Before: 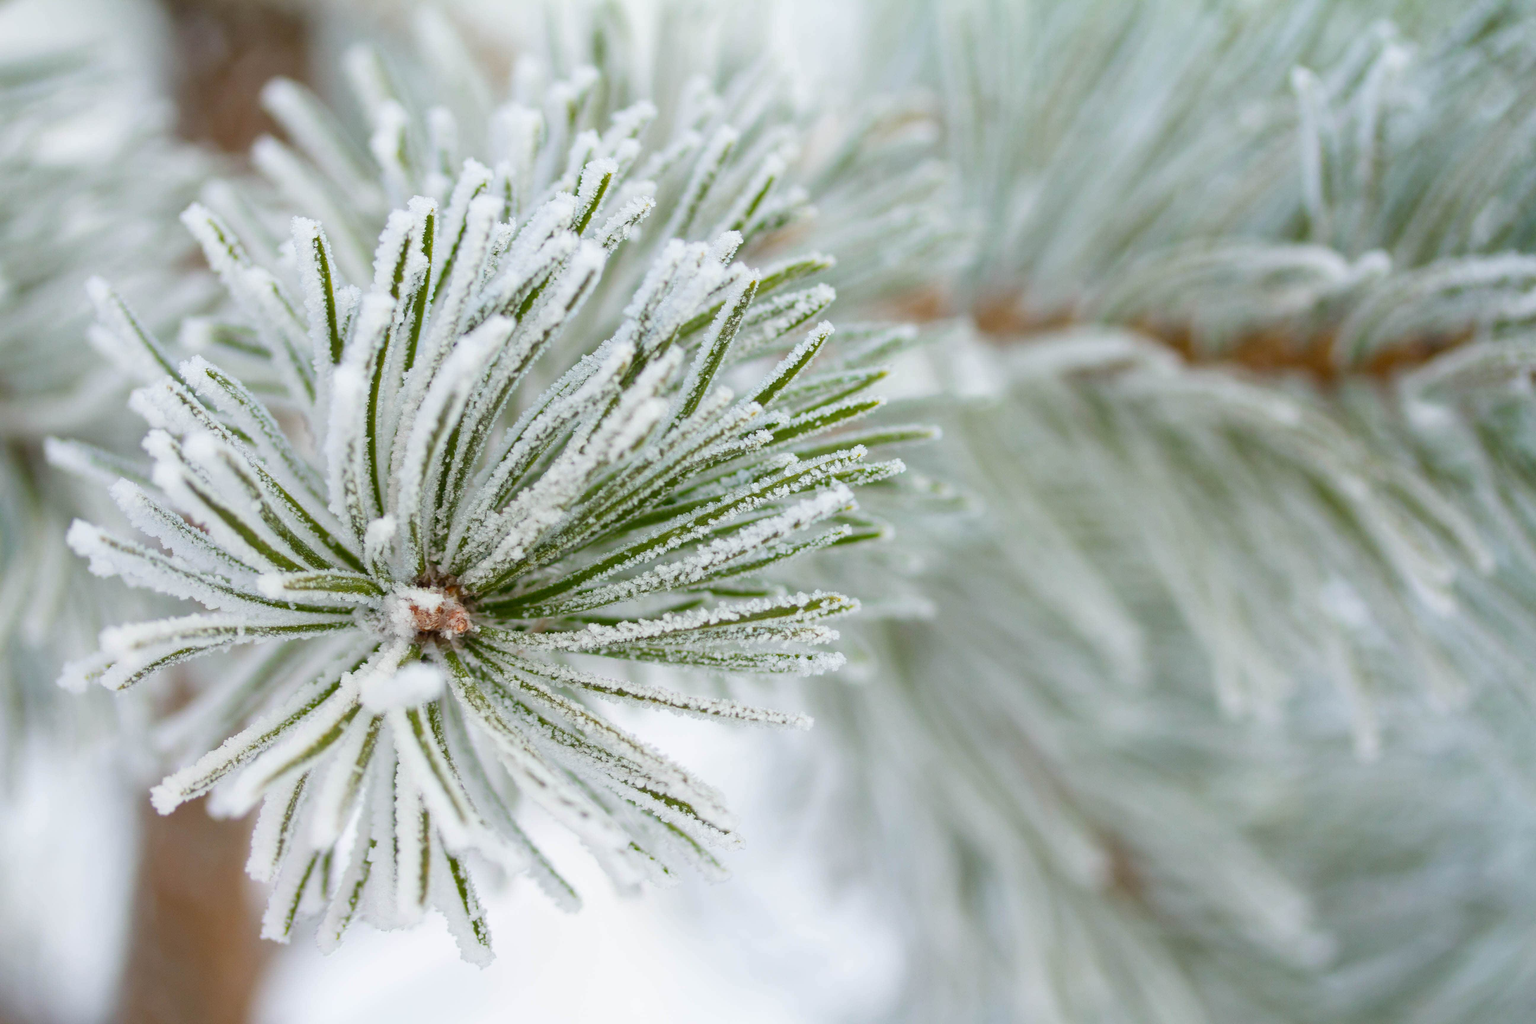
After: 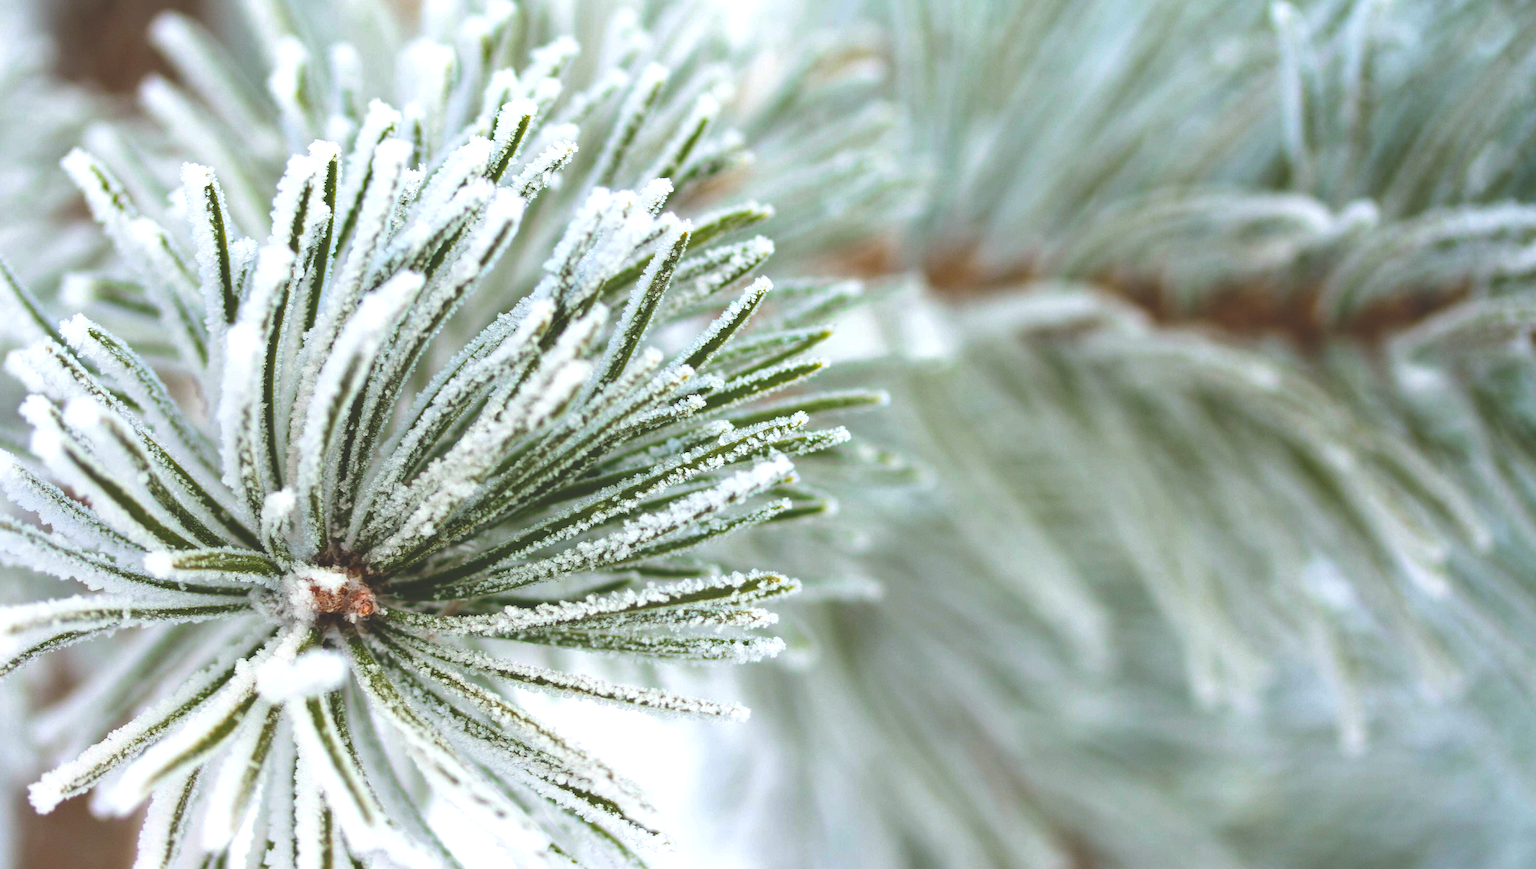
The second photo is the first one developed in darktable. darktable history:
shadows and highlights: radius 334.93, shadows 63.48, highlights 6.06, compress 87.7%, highlights color adjustment 39.73%, soften with gaussian
tone equalizer: -8 EV -0.417 EV, -7 EV -0.389 EV, -6 EV -0.333 EV, -5 EV -0.222 EV, -3 EV 0.222 EV, -2 EV 0.333 EV, -1 EV 0.389 EV, +0 EV 0.417 EV, edges refinement/feathering 500, mask exposure compensation -1.57 EV, preserve details no
crop: left 8.155%, top 6.611%, bottom 15.385%
color balance rgb: linear chroma grading › global chroma 10%, perceptual saturation grading › global saturation 5%, perceptual brilliance grading › global brilliance 4%, global vibrance 7%, saturation formula JzAzBz (2021)
rgb curve: curves: ch0 [(0, 0.186) (0.314, 0.284) (0.775, 0.708) (1, 1)], compensate middle gray true, preserve colors none
rotate and perspective: crop left 0, crop top 0
